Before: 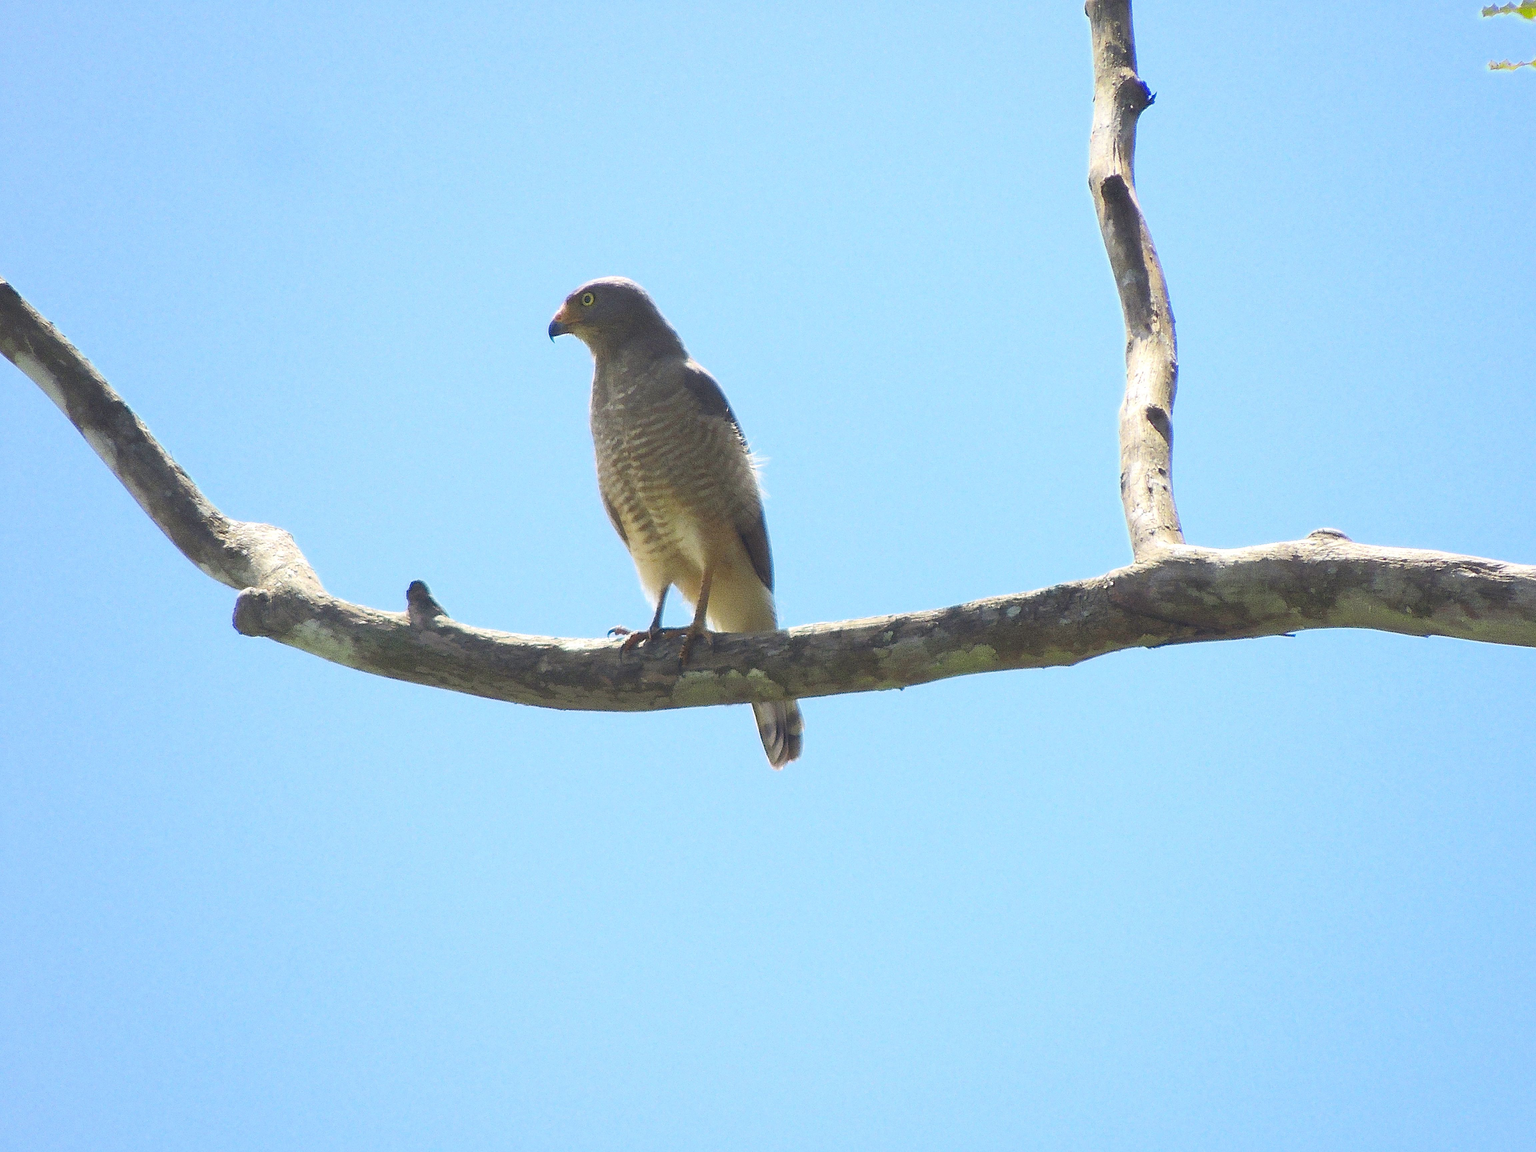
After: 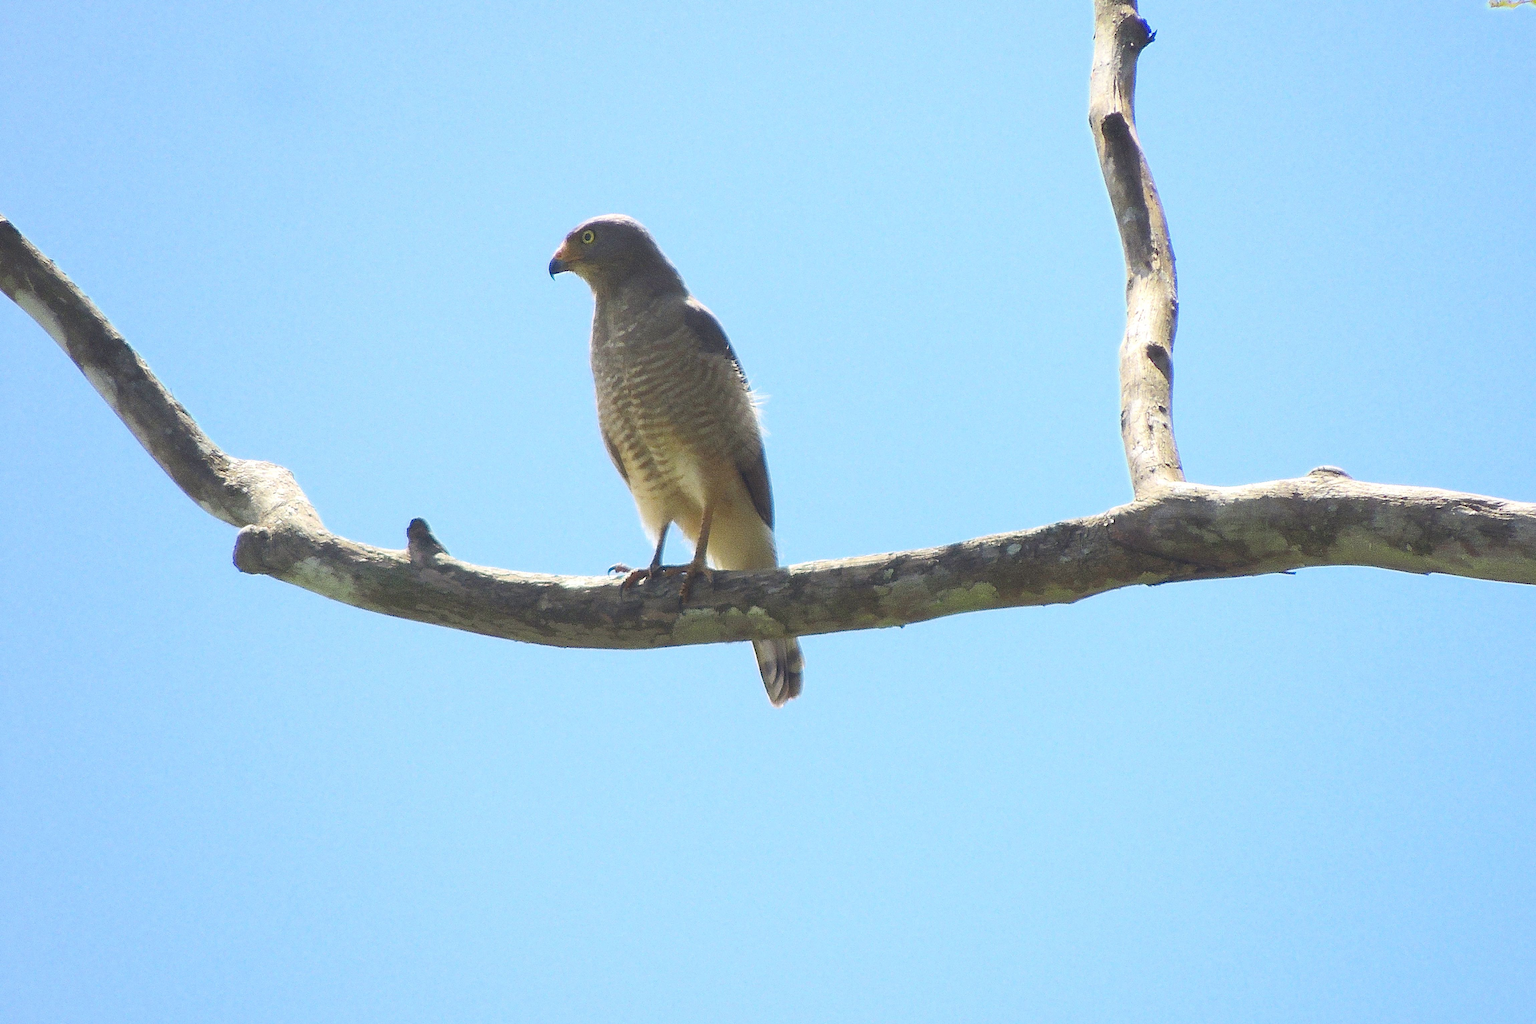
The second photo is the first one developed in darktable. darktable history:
crop and rotate: top 5.467%, bottom 5.571%
